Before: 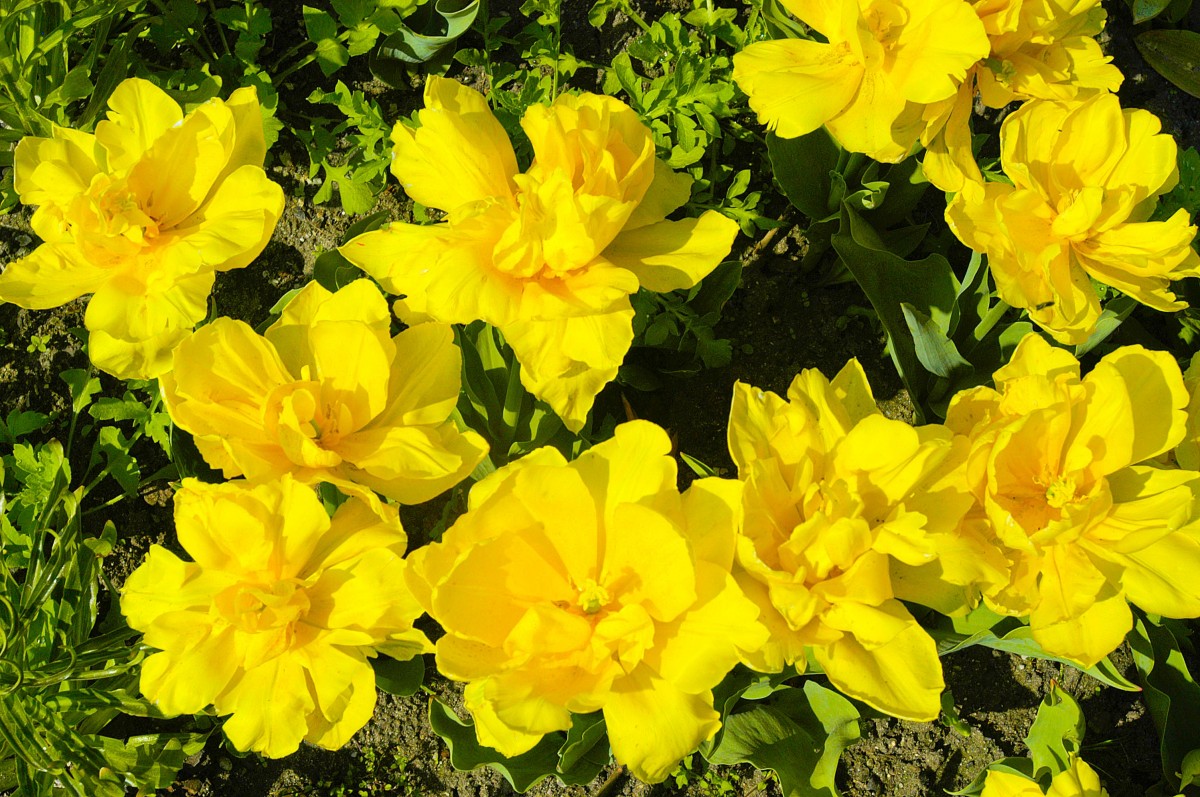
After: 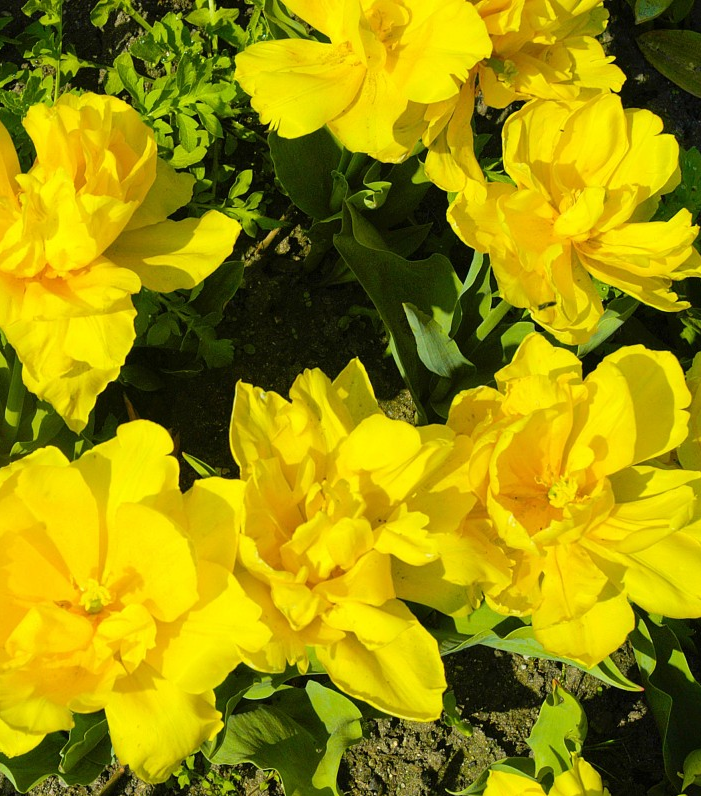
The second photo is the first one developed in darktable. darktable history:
crop: left 41.523%
